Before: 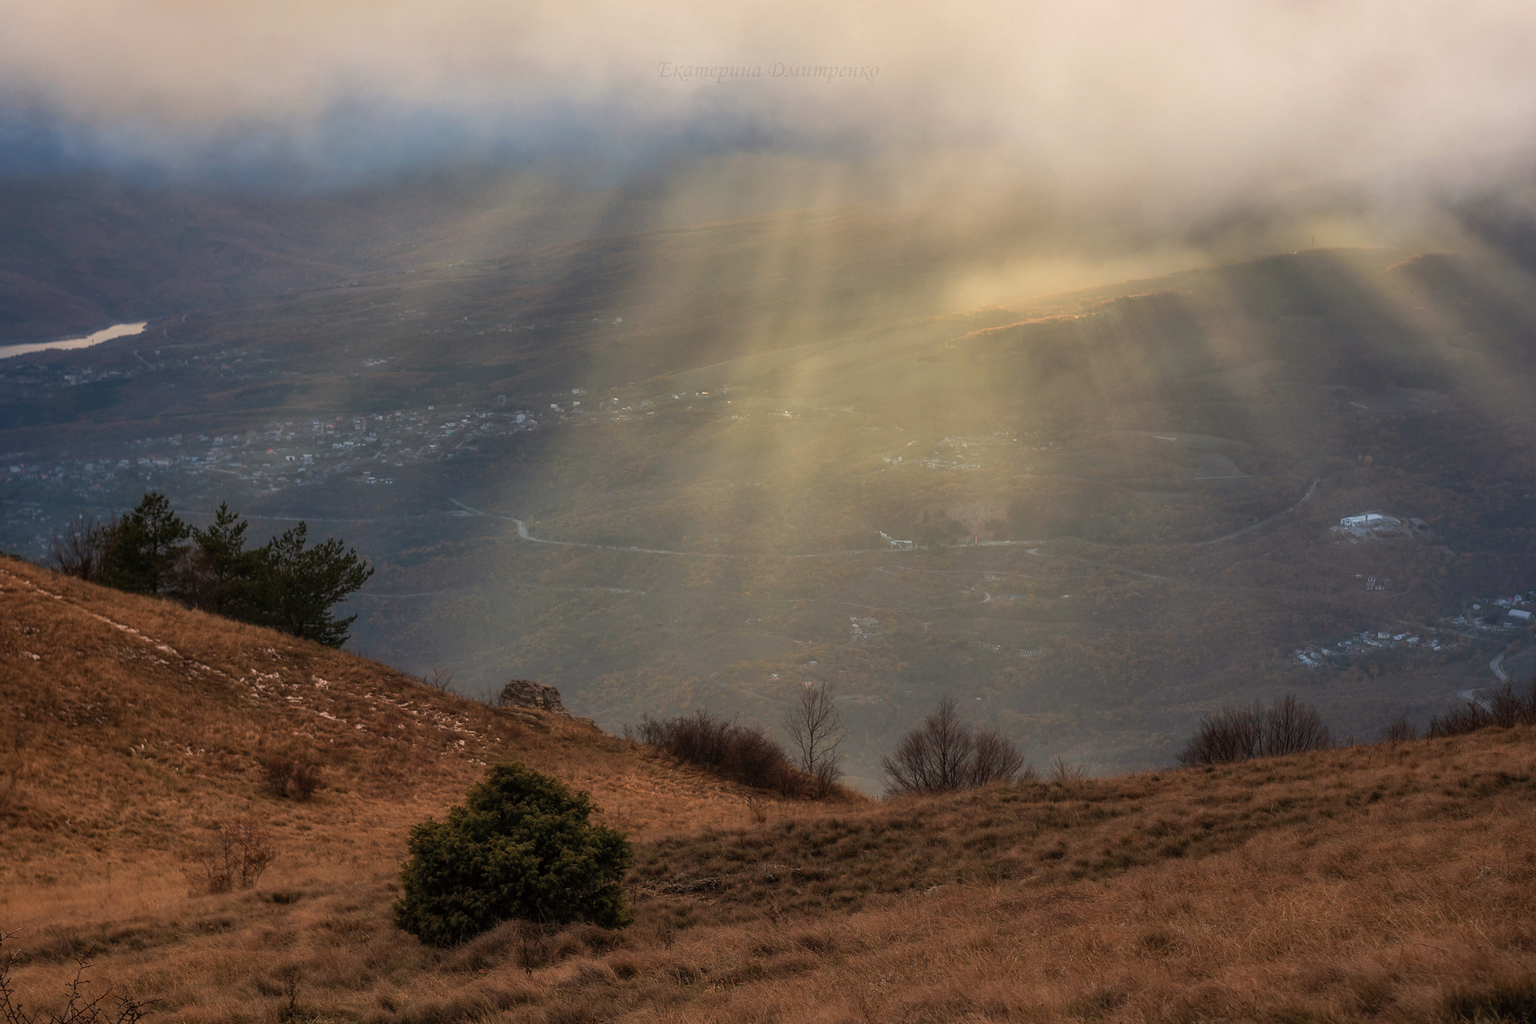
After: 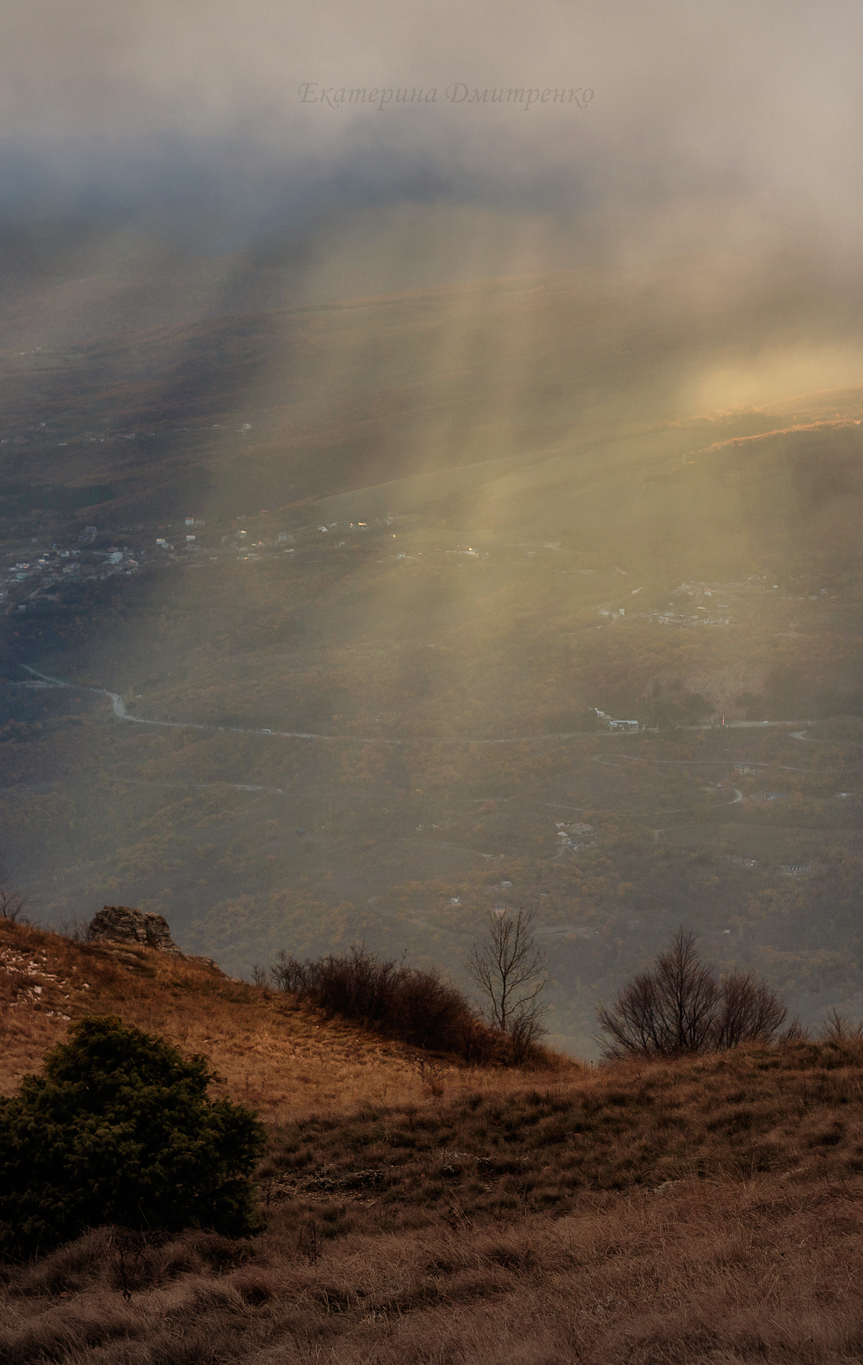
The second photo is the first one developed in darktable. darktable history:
vignetting: fall-off radius 99.88%, width/height ratio 1.341
crop: left 28.261%, right 29.579%
tone curve: curves: ch0 [(0, 0) (0.106, 0.041) (0.256, 0.197) (0.37, 0.336) (0.513, 0.481) (0.667, 0.629) (1, 1)]; ch1 [(0, 0) (0.502, 0.505) (0.553, 0.577) (1, 1)]; ch2 [(0, 0) (0.5, 0.495) (0.56, 0.544) (1, 1)], preserve colors none
